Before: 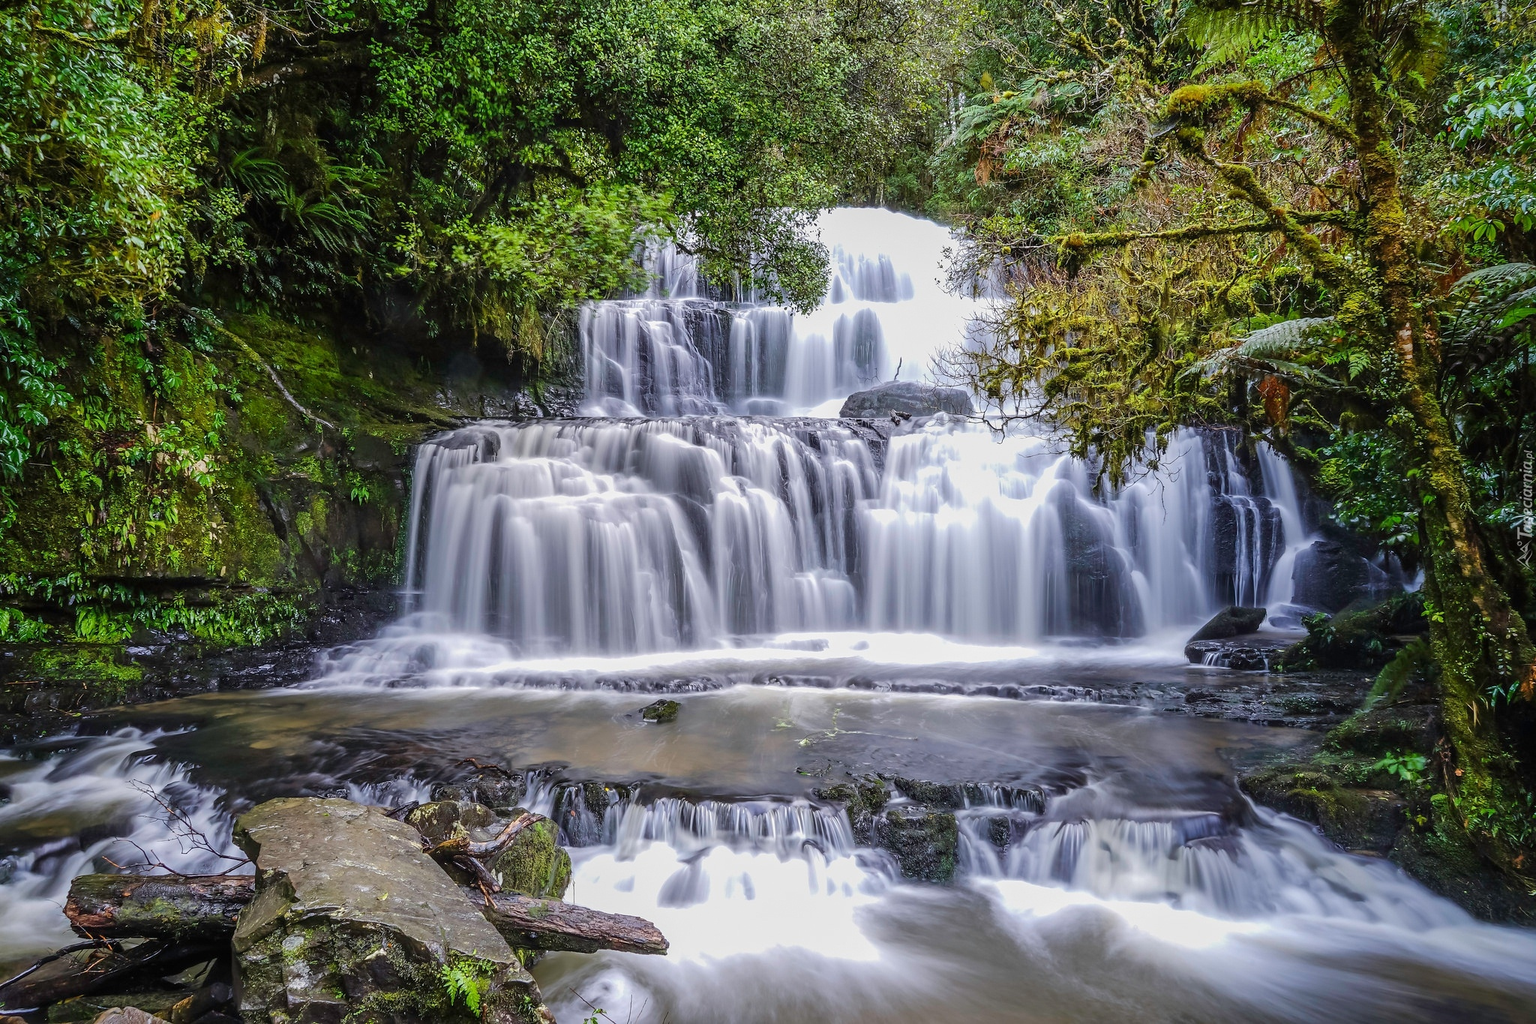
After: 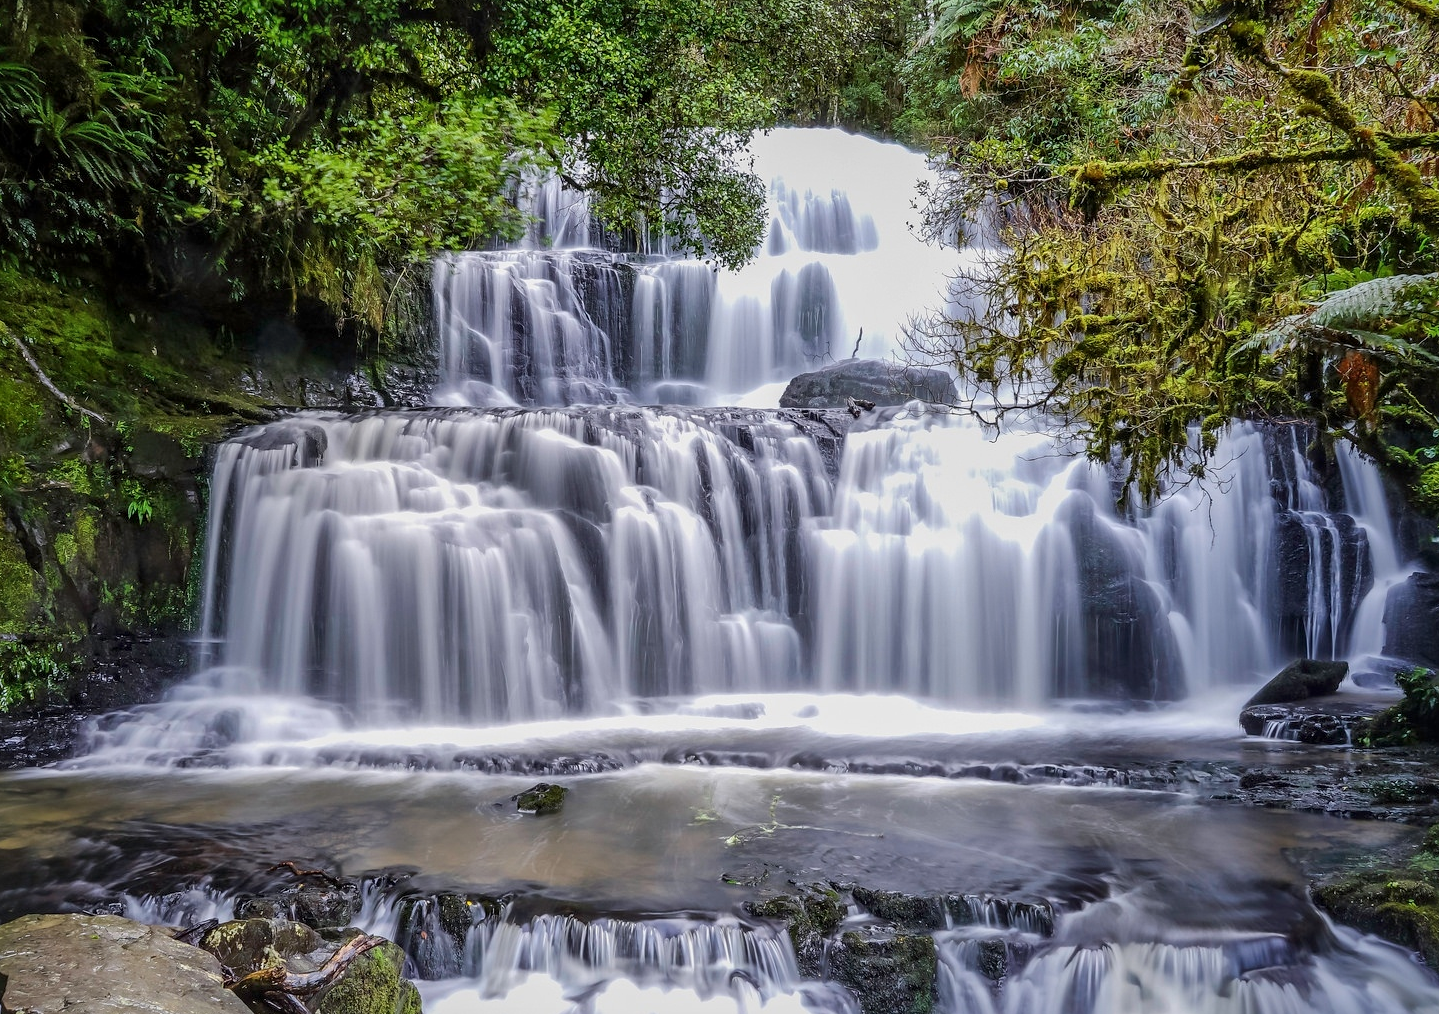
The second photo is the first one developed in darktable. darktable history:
local contrast: mode bilateral grid, contrast 21, coarseness 49, detail 130%, midtone range 0.2
crop and rotate: left 16.638%, top 10.927%, right 13.051%, bottom 14.716%
exposure: exposure -0.172 EV, compensate highlight preservation false
